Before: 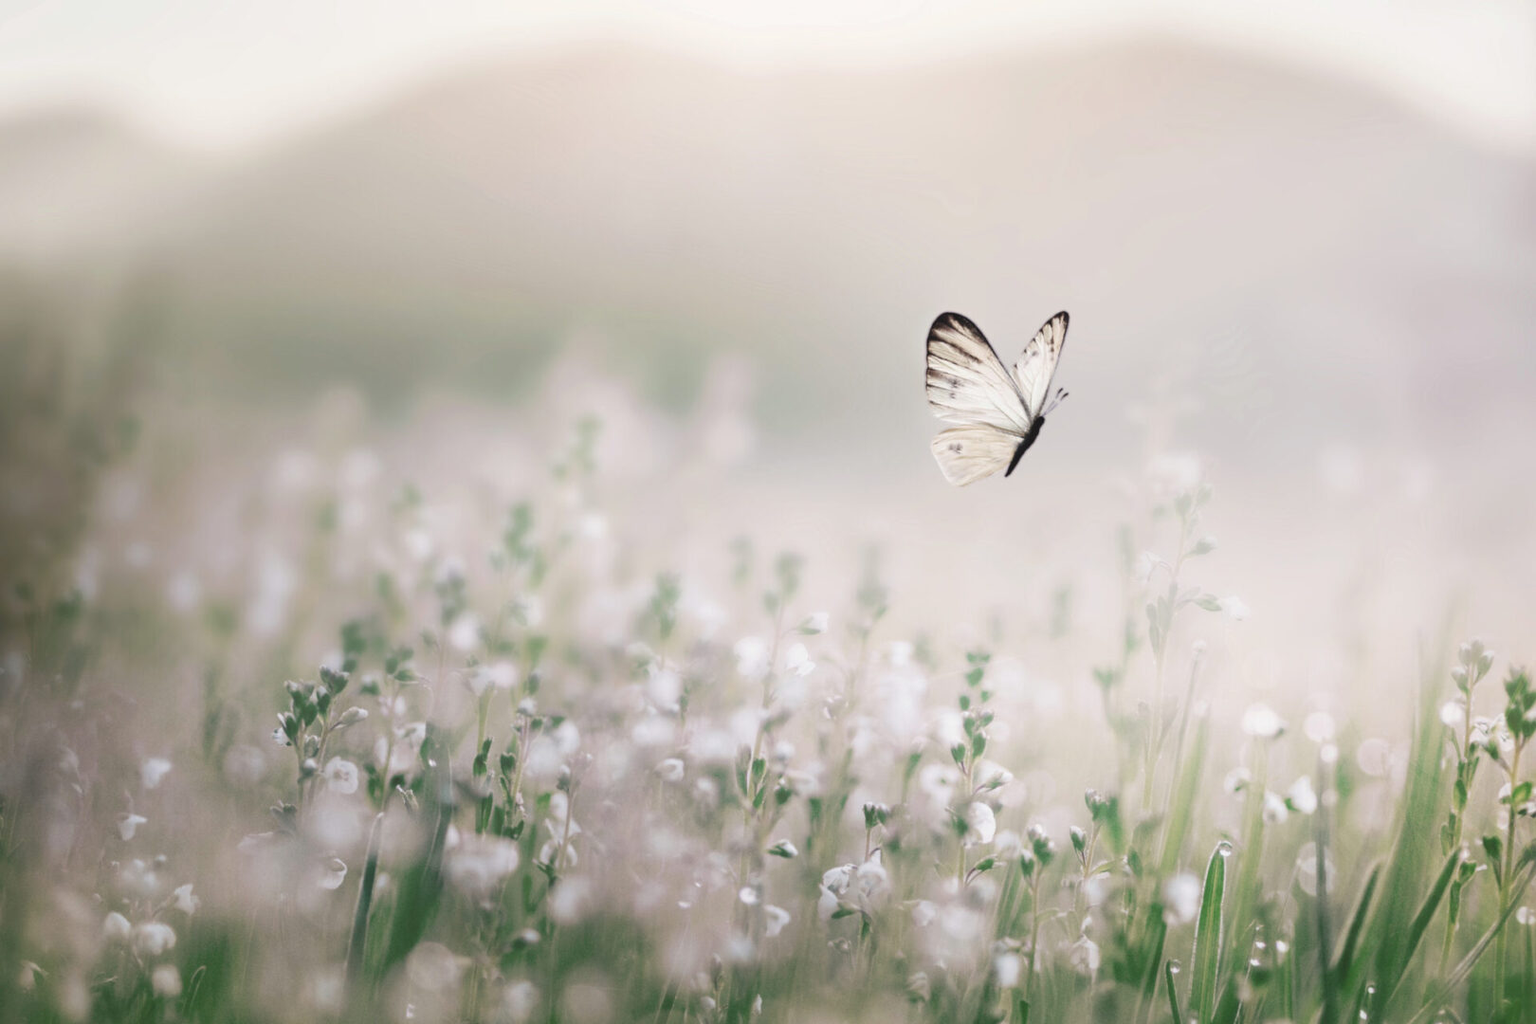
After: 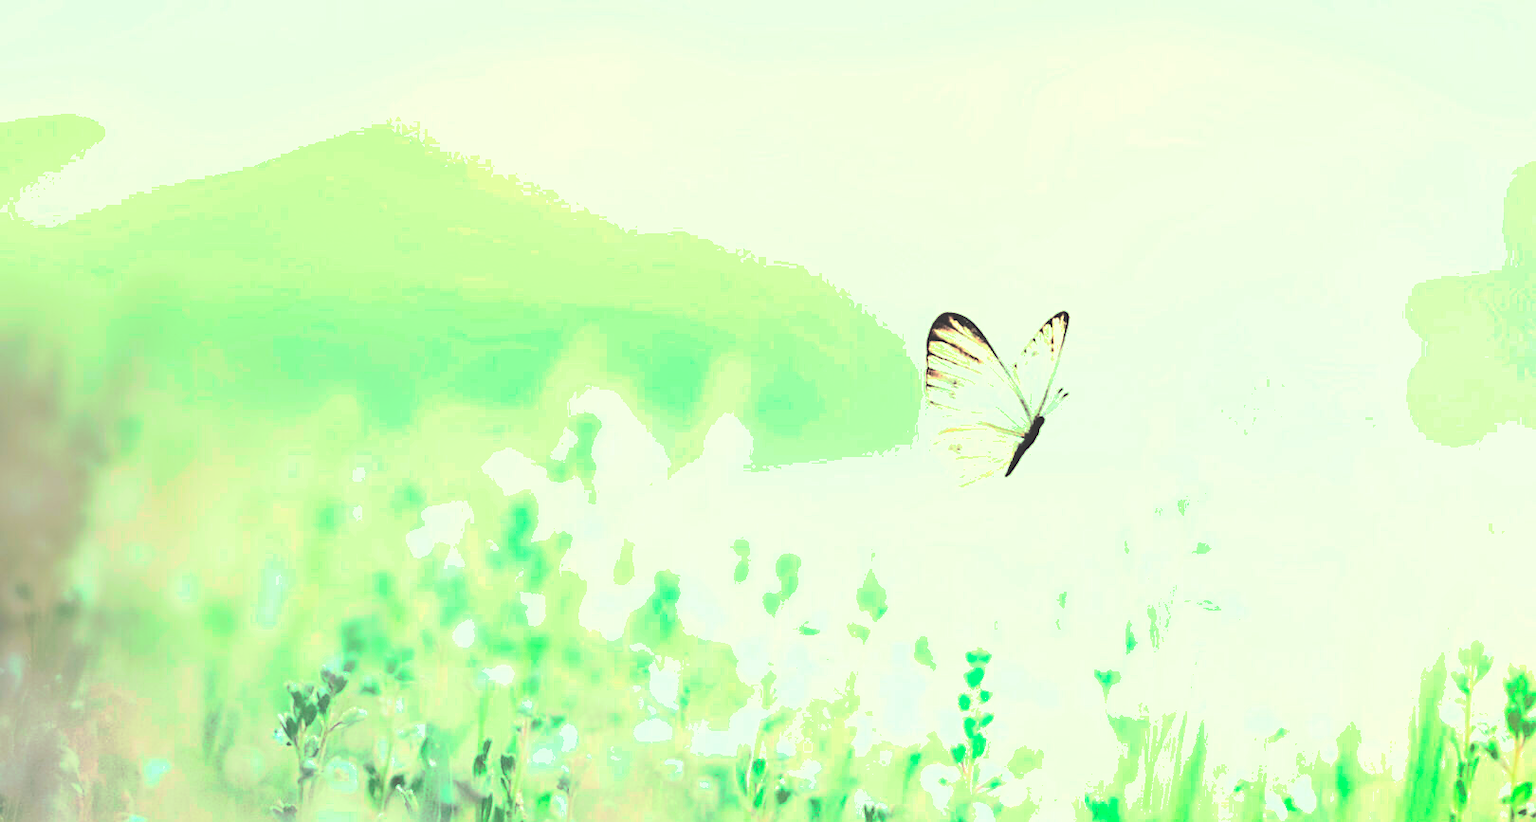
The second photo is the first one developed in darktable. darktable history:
sharpen: on, module defaults
exposure: black level correction 0, exposure 1.2 EV, compensate exposure bias true, compensate highlight preservation false
color balance rgb: shadows lift › luminance 0.854%, shadows lift › chroma 0.329%, shadows lift › hue 17.44°, highlights gain › luminance 15.193%, highlights gain › chroma 6.883%, highlights gain › hue 123.49°, linear chroma grading › global chroma 15.536%, perceptual saturation grading › global saturation 0.806%, perceptual saturation grading › mid-tones 11.843%
contrast brightness saturation: contrast 0.196, brightness 0.162, saturation 0.223
base curve: curves: ch0 [(0, 0) (0.088, 0.125) (0.176, 0.251) (0.354, 0.501) (0.613, 0.749) (1, 0.877)]
crop: bottom 19.571%
tone curve: curves: ch0 [(0, 0) (0.003, 0.6) (0.011, 0.6) (0.025, 0.601) (0.044, 0.601) (0.069, 0.601) (0.1, 0.601) (0.136, 0.602) (0.177, 0.605) (0.224, 0.609) (0.277, 0.615) (0.335, 0.625) (0.399, 0.633) (0.468, 0.654) (0.543, 0.676) (0.623, 0.71) (0.709, 0.753) (0.801, 0.802) (0.898, 0.85) (1, 1)], preserve colors none
shadows and highlights: soften with gaussian
